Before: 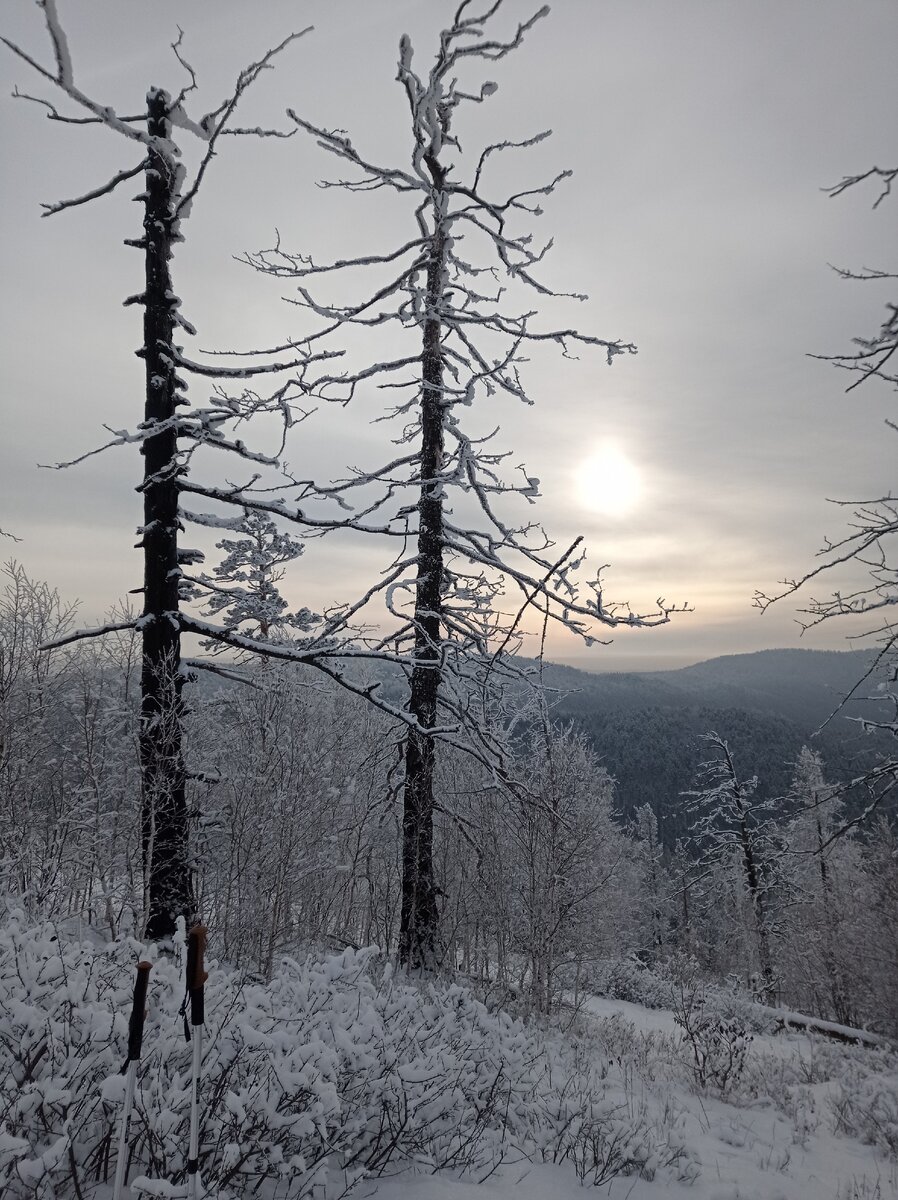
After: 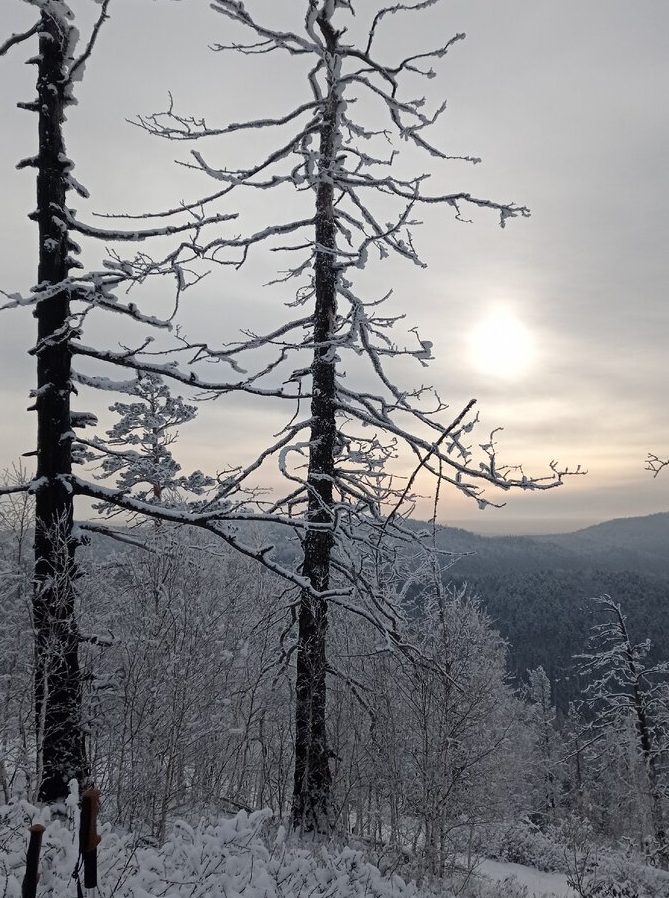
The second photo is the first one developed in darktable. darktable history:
crop and rotate: left 11.958%, top 11.445%, right 13.466%, bottom 13.704%
